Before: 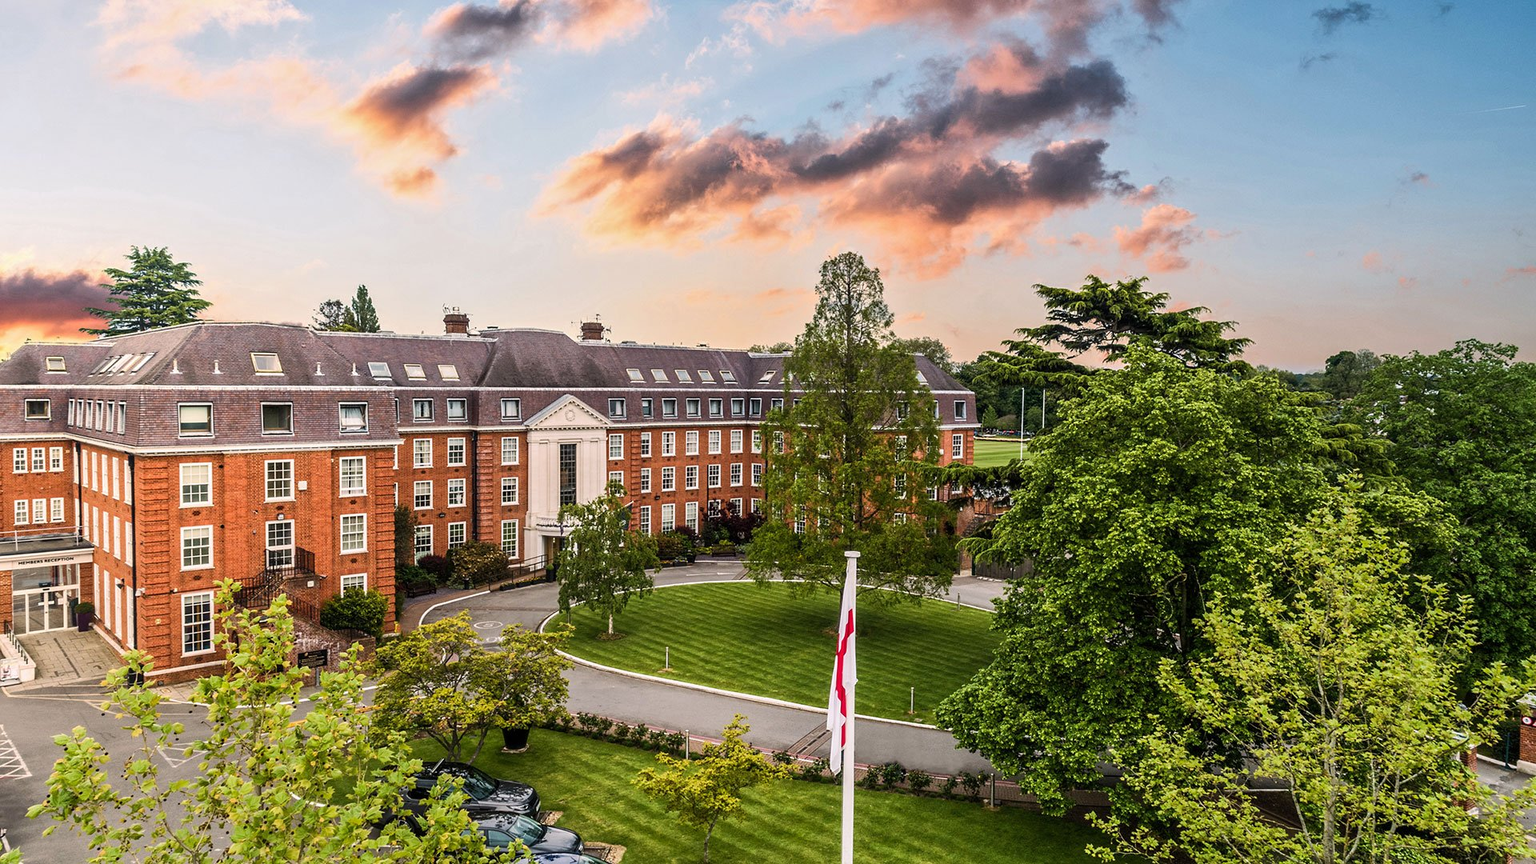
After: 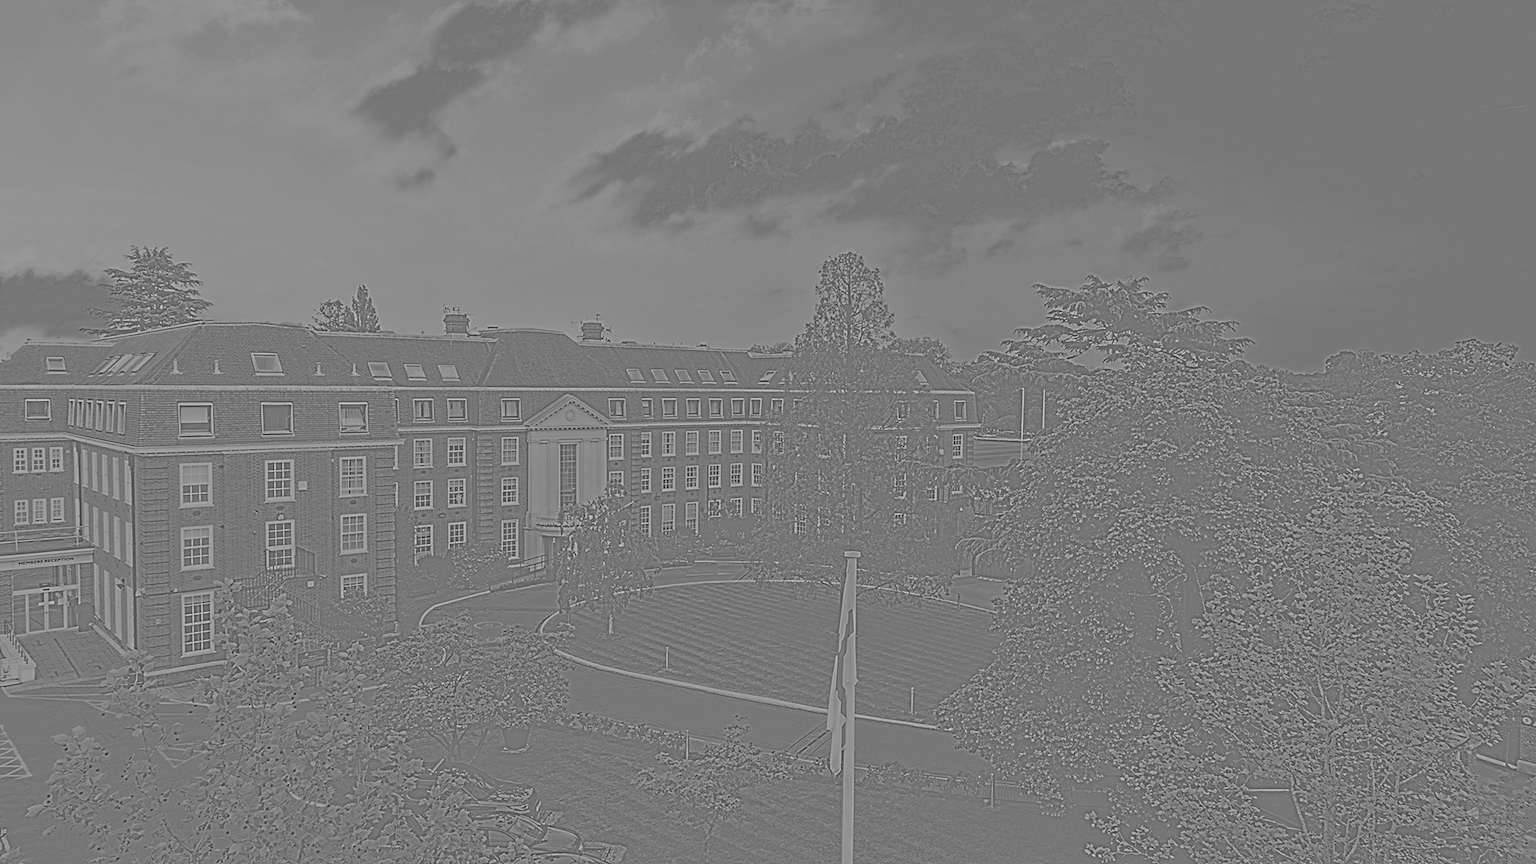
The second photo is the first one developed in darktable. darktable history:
tone equalizer: -8 EV -0.75 EV, -7 EV -0.7 EV, -6 EV -0.6 EV, -5 EV -0.4 EV, -3 EV 0.4 EV, -2 EV 0.6 EV, -1 EV 0.7 EV, +0 EV 0.75 EV, edges refinement/feathering 500, mask exposure compensation -1.57 EV, preserve details no
color balance rgb: perceptual saturation grading › global saturation 30%, global vibrance 10%
highpass: sharpness 9.84%, contrast boost 9.94%
monochrome: on, module defaults
exposure: black level correction 0.001, exposure 0.5 EV, compensate exposure bias true, compensate highlight preservation false
